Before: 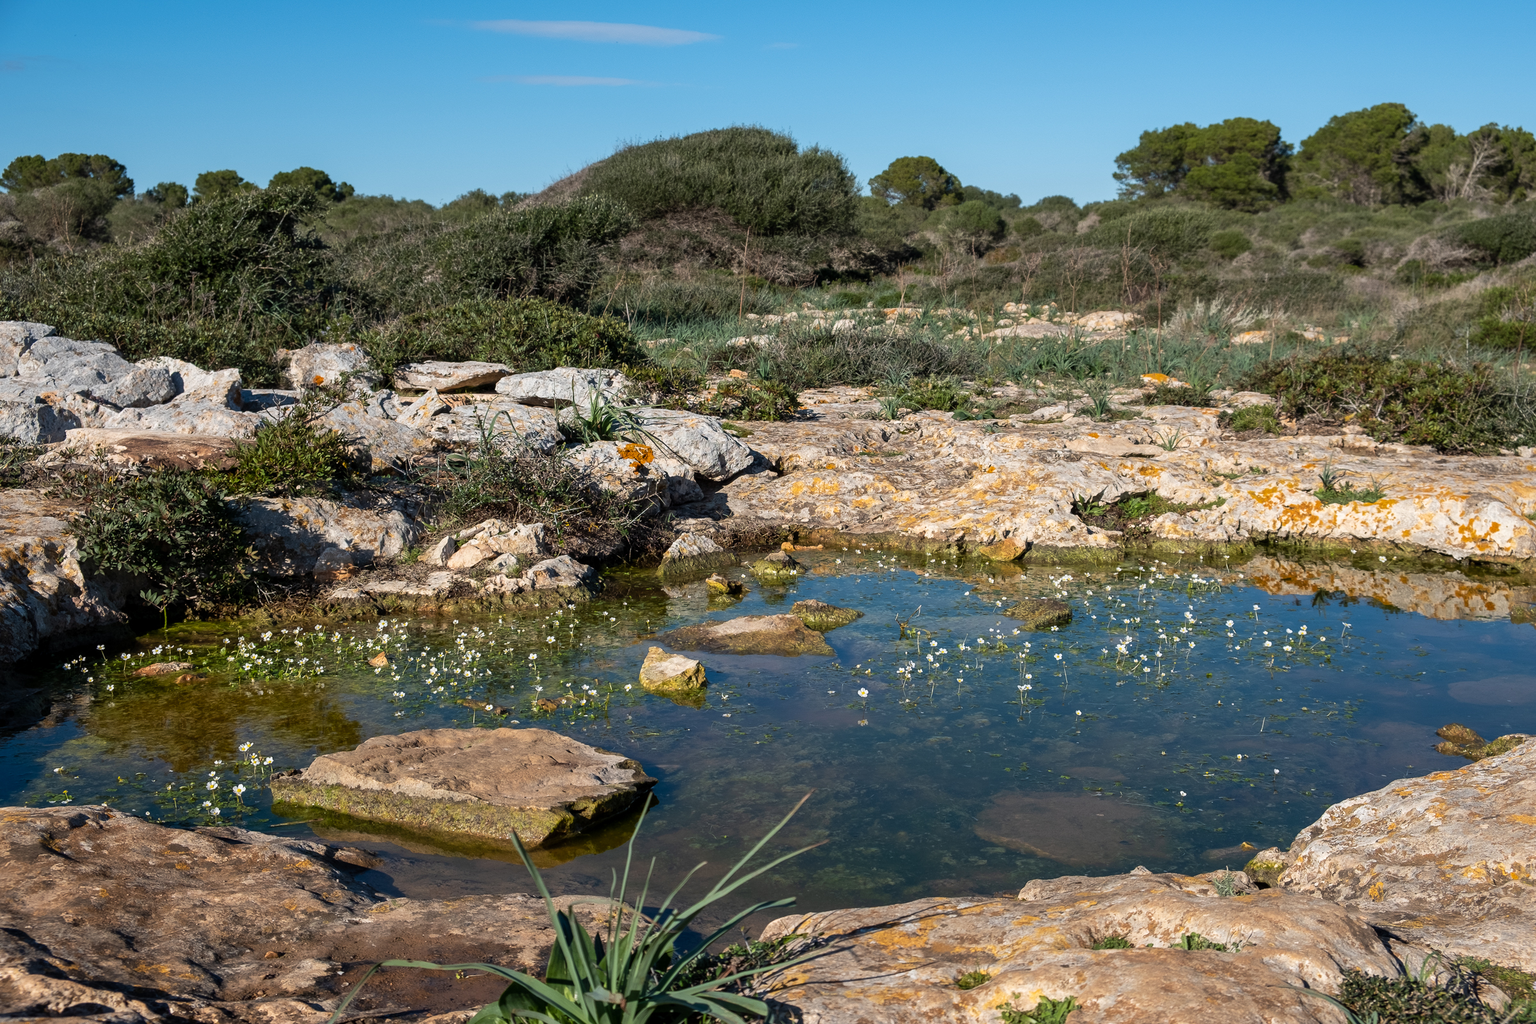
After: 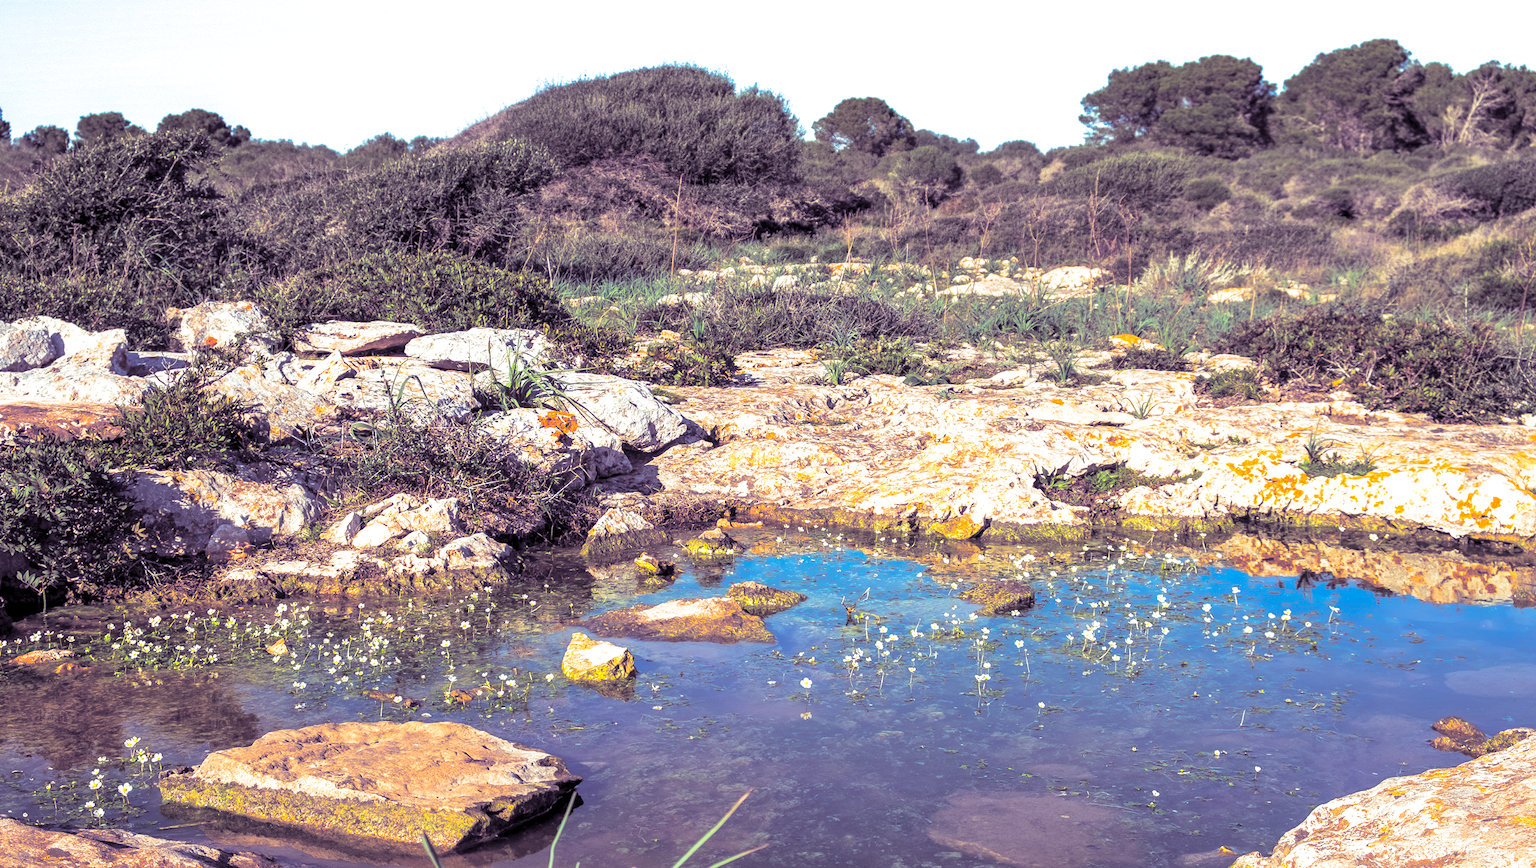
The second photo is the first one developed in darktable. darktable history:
local contrast: detail 130%
split-toning: shadows › hue 266.4°, shadows › saturation 0.4, highlights › hue 61.2°, highlights › saturation 0.3, compress 0%
contrast brightness saturation: contrast 0.07, brightness 0.18, saturation 0.4
exposure: black level correction 0, exposure 1.1 EV, compensate exposure bias true, compensate highlight preservation false
crop: left 8.155%, top 6.611%, bottom 15.385%
color balance rgb: perceptual saturation grading › global saturation 20%, global vibrance 20%
tone equalizer: -8 EV 0.25 EV, -7 EV 0.417 EV, -6 EV 0.417 EV, -5 EV 0.25 EV, -3 EV -0.25 EV, -2 EV -0.417 EV, -1 EV -0.417 EV, +0 EV -0.25 EV, edges refinement/feathering 500, mask exposure compensation -1.57 EV, preserve details guided filter
